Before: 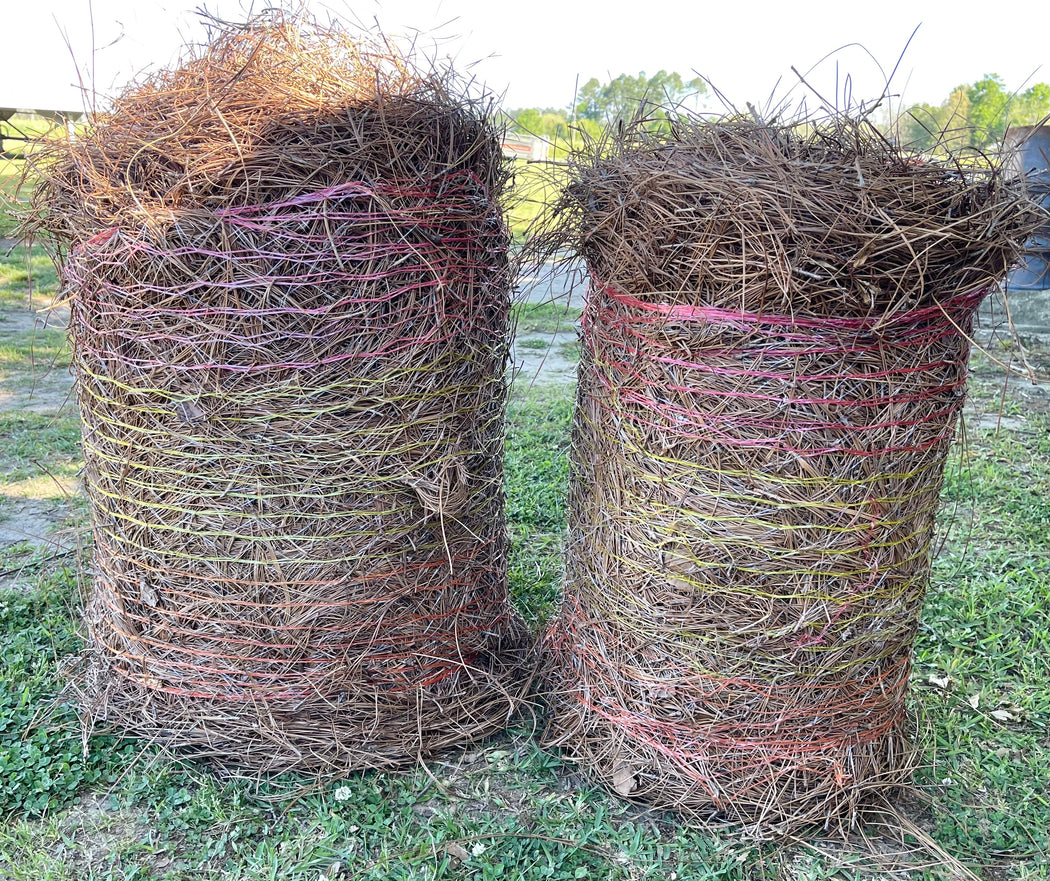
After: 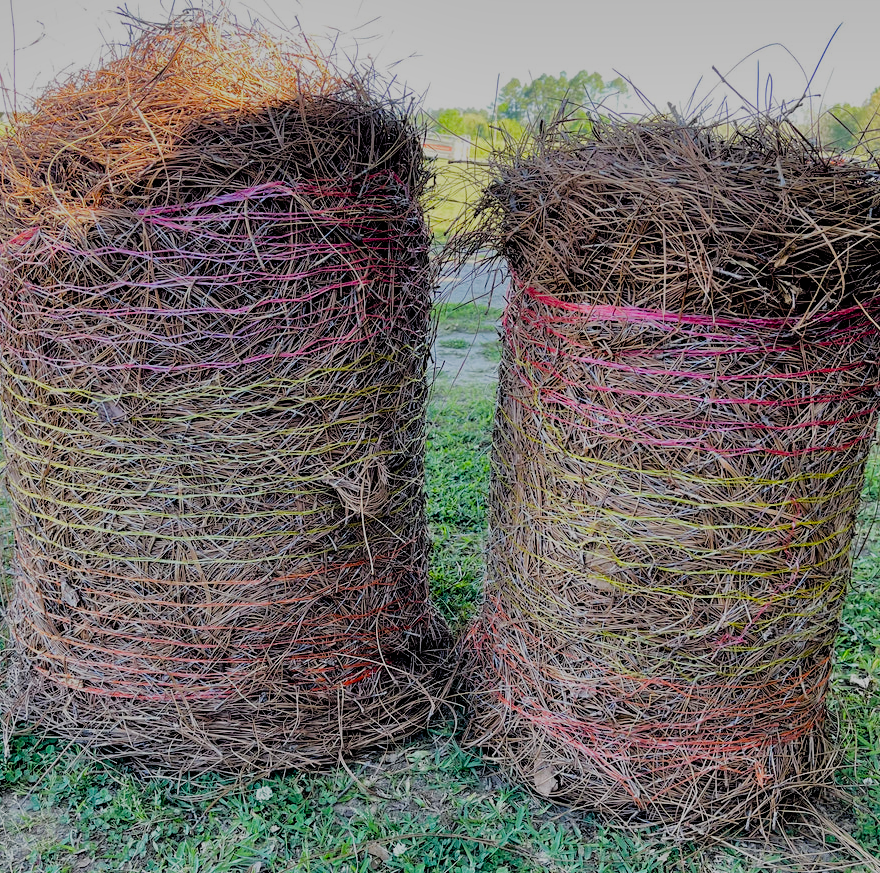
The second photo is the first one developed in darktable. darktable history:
exposure: black level correction 0.009, exposure -0.159 EV, compensate highlight preservation false
filmic rgb: black relative exposure -4.4 EV, white relative exposure 5 EV, threshold 3 EV, hardness 2.23, latitude 40.06%, contrast 1.15, highlights saturation mix 10%, shadows ↔ highlights balance 1.04%, preserve chrominance RGB euclidean norm (legacy), color science v4 (2020), enable highlight reconstruction true
shadows and highlights: low approximation 0.01, soften with gaussian
crop: left 7.598%, right 7.873%
